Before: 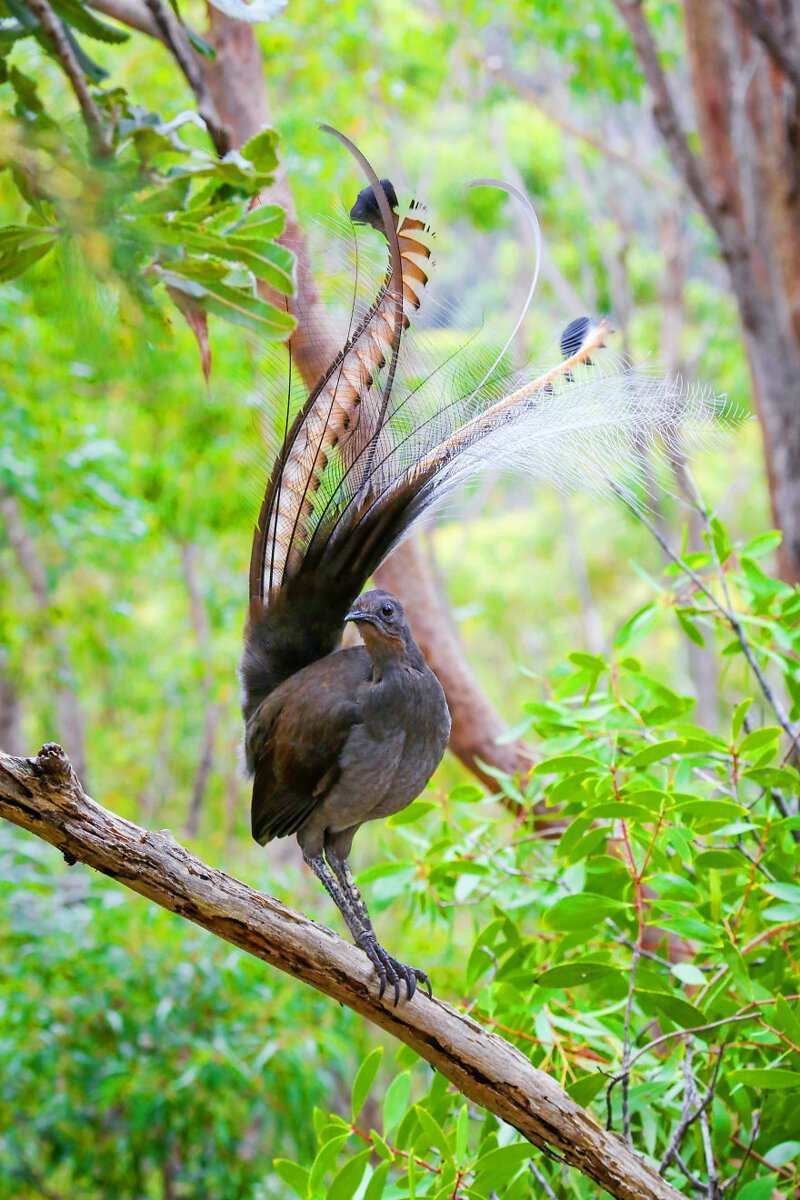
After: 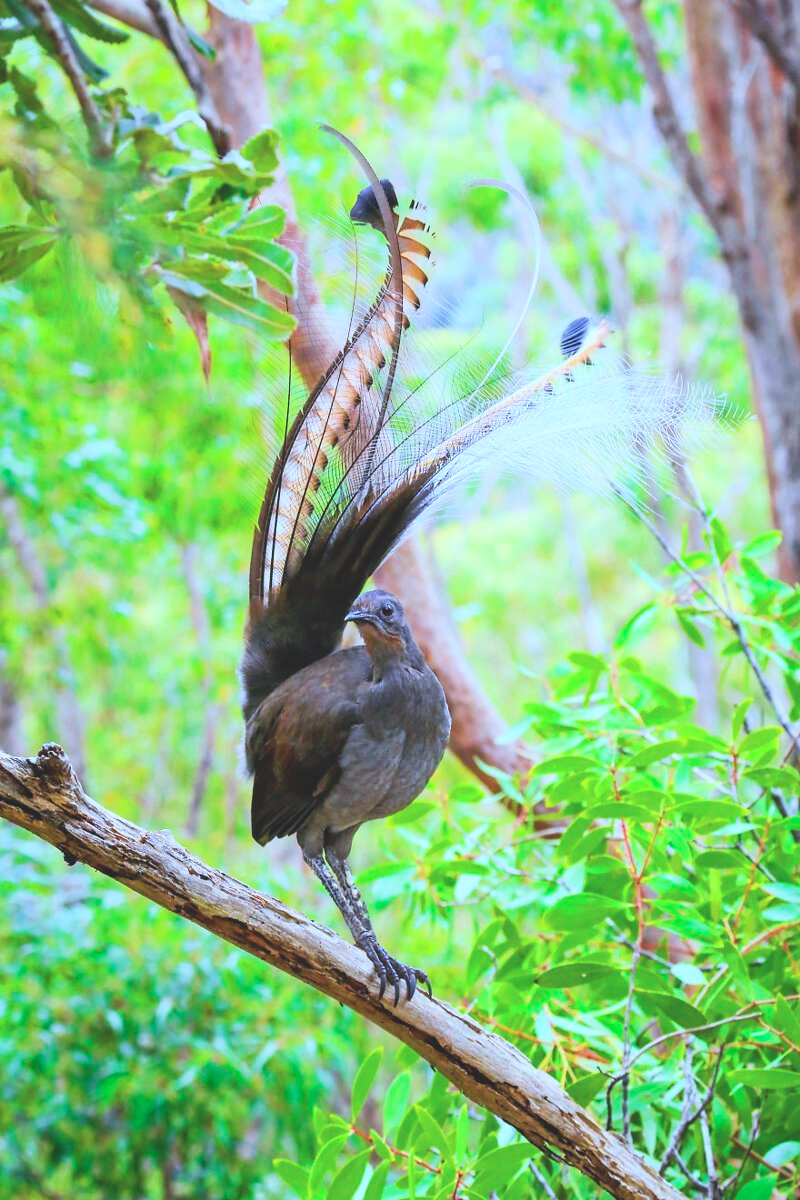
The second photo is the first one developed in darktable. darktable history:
color calibration: x 0.37, y 0.377, temperature 4289.93 K
contrast brightness saturation: contrast 0.2, brightness 0.16, saturation 0.22
exposure: black level correction -0.015, exposure -0.125 EV, compensate highlight preservation false
color correction: highlights a* -2.73, highlights b* -2.09, shadows a* 2.41, shadows b* 2.73
